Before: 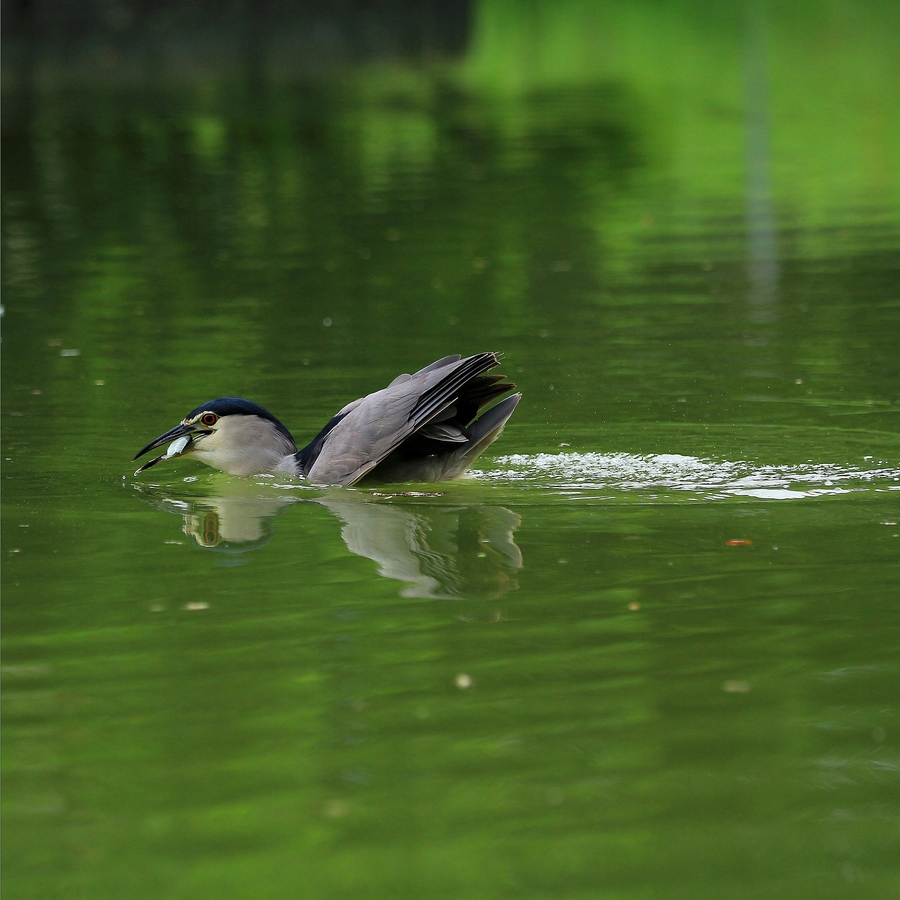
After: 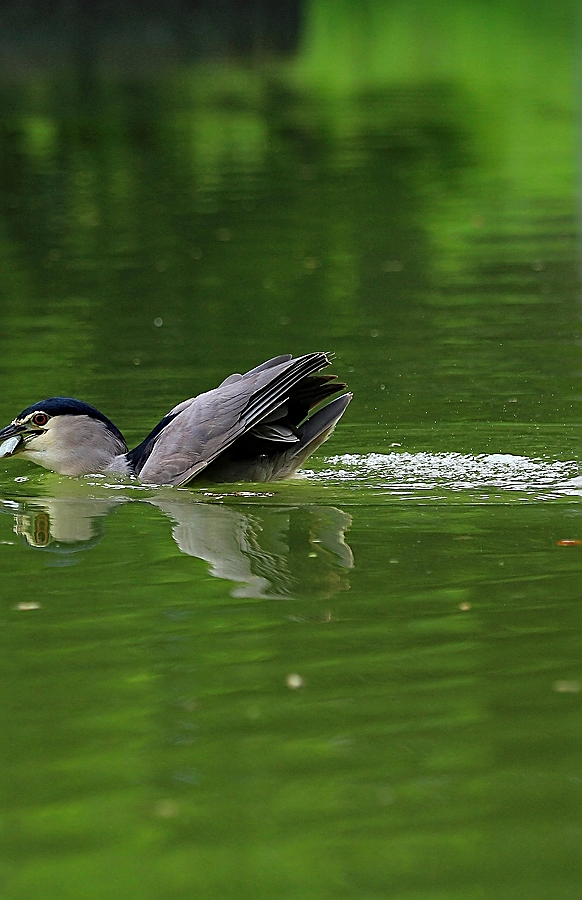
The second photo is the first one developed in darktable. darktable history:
haze removal: compatibility mode true, adaptive false
sharpen: radius 1.411, amount 1.241, threshold 0.648
crop and rotate: left 18.843%, right 16.392%
